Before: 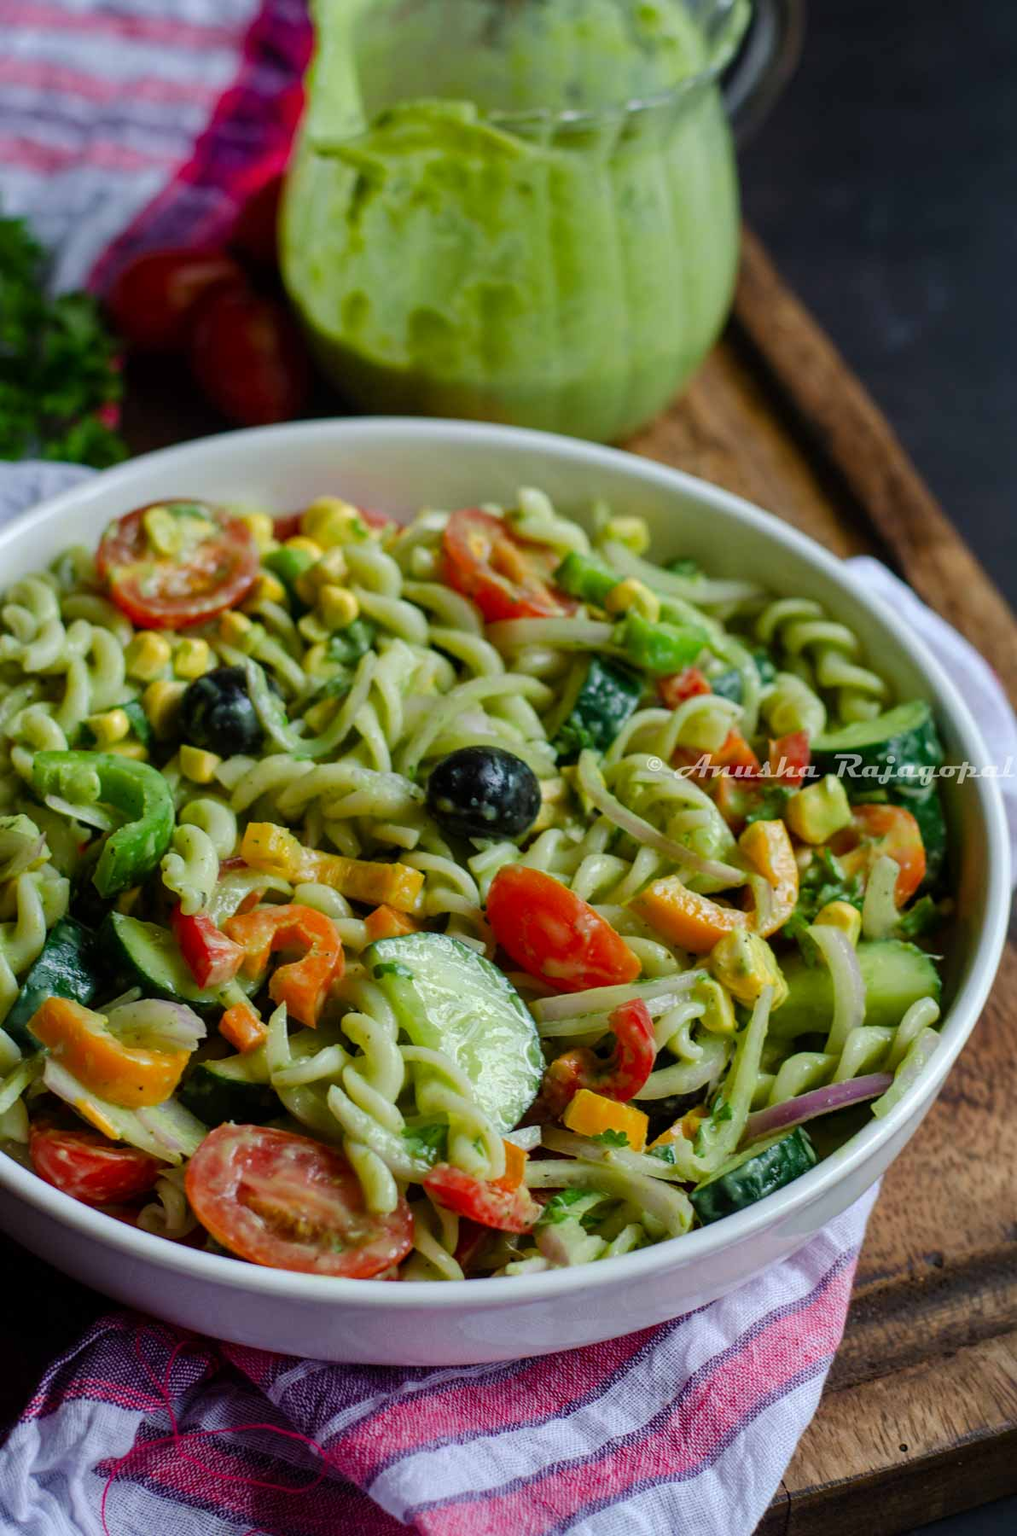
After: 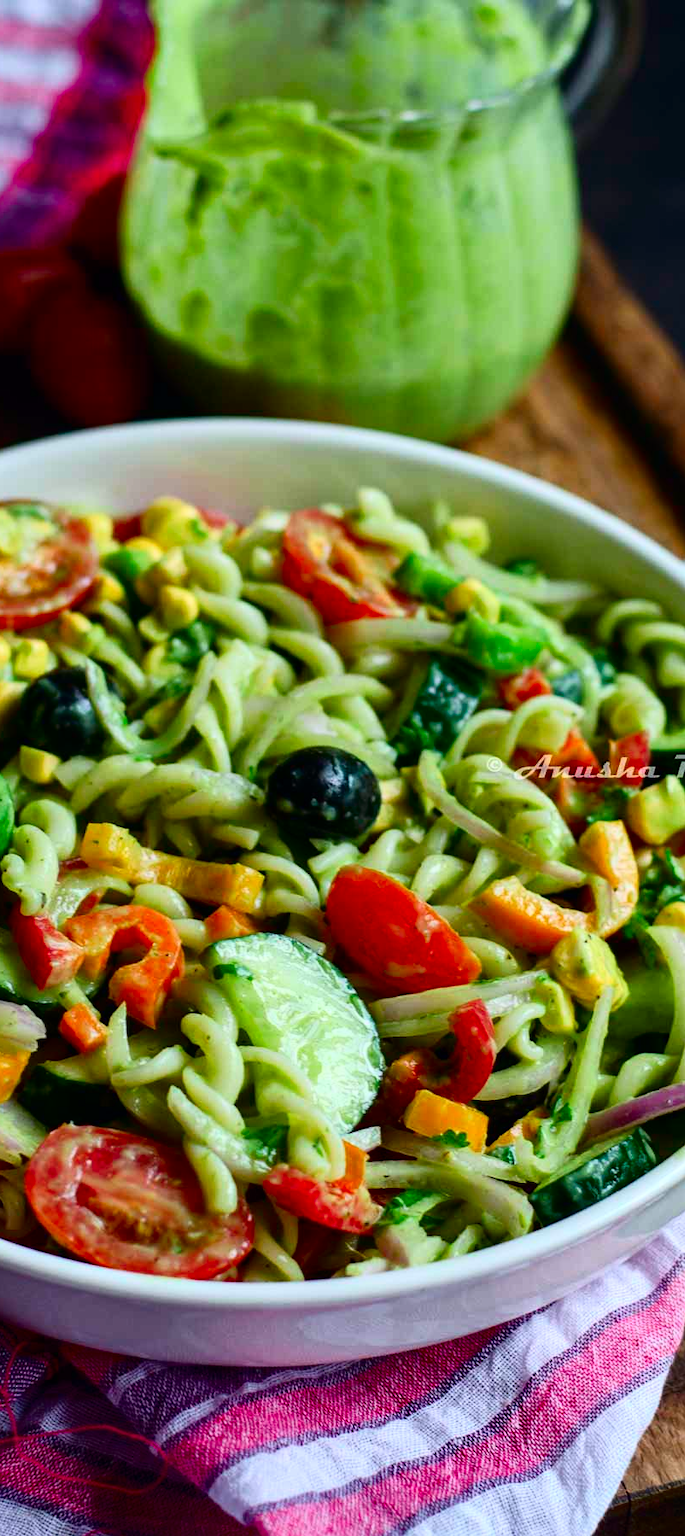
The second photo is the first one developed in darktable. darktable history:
crop and rotate: left 15.822%, right 16.788%
tone curve: curves: ch0 [(0, 0) (0.139, 0.067) (0.319, 0.269) (0.498, 0.505) (0.725, 0.824) (0.864, 0.945) (0.985, 1)]; ch1 [(0, 0) (0.291, 0.197) (0.456, 0.426) (0.495, 0.488) (0.557, 0.578) (0.599, 0.644) (0.702, 0.786) (1, 1)]; ch2 [(0, 0) (0.125, 0.089) (0.353, 0.329) (0.447, 0.43) (0.557, 0.566) (0.63, 0.667) (1, 1)], color space Lab, independent channels, preserve colors none
